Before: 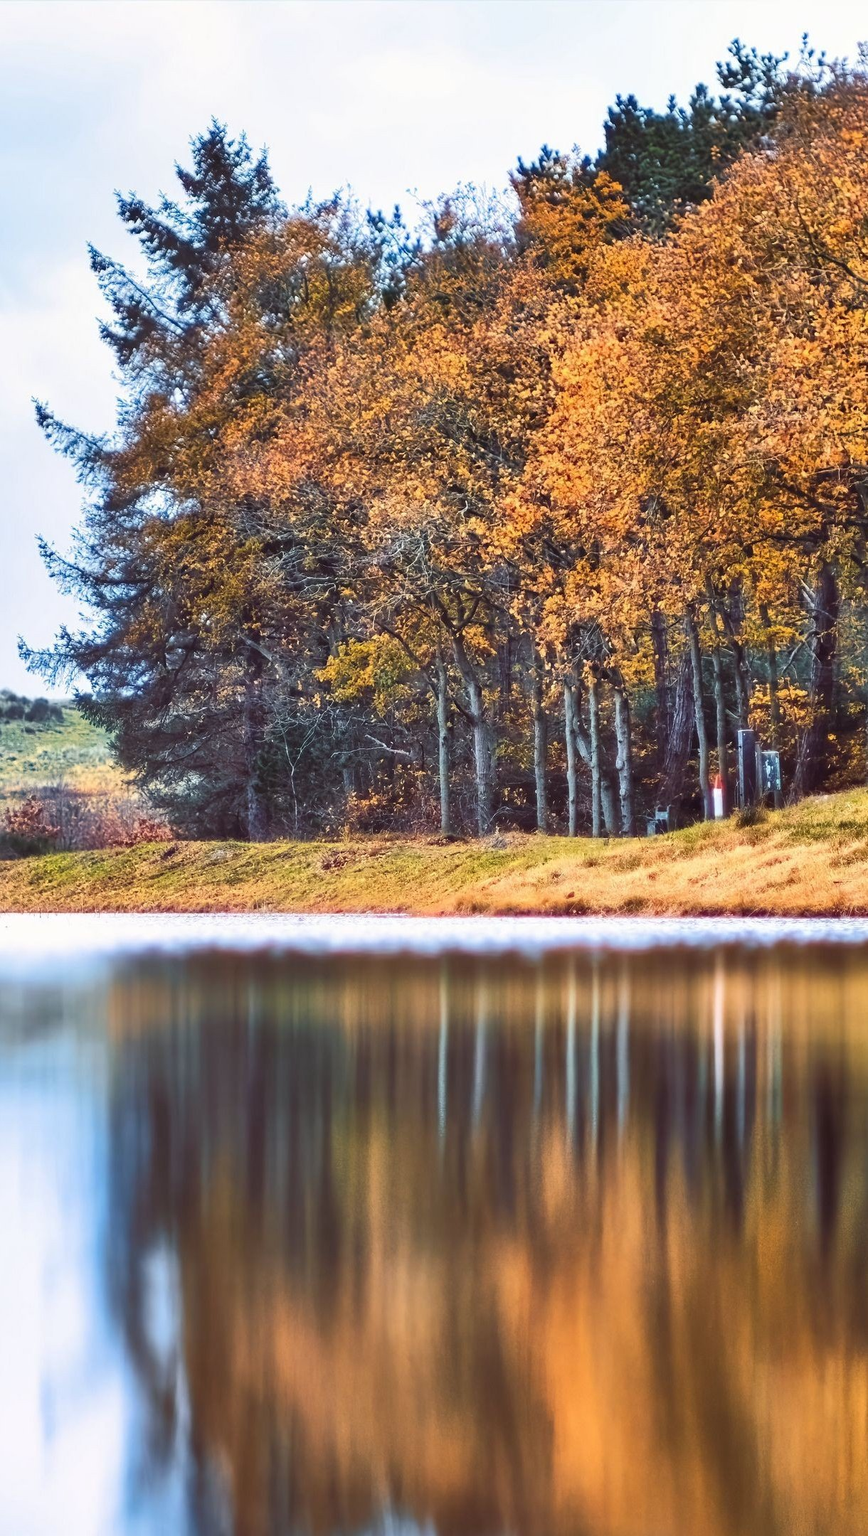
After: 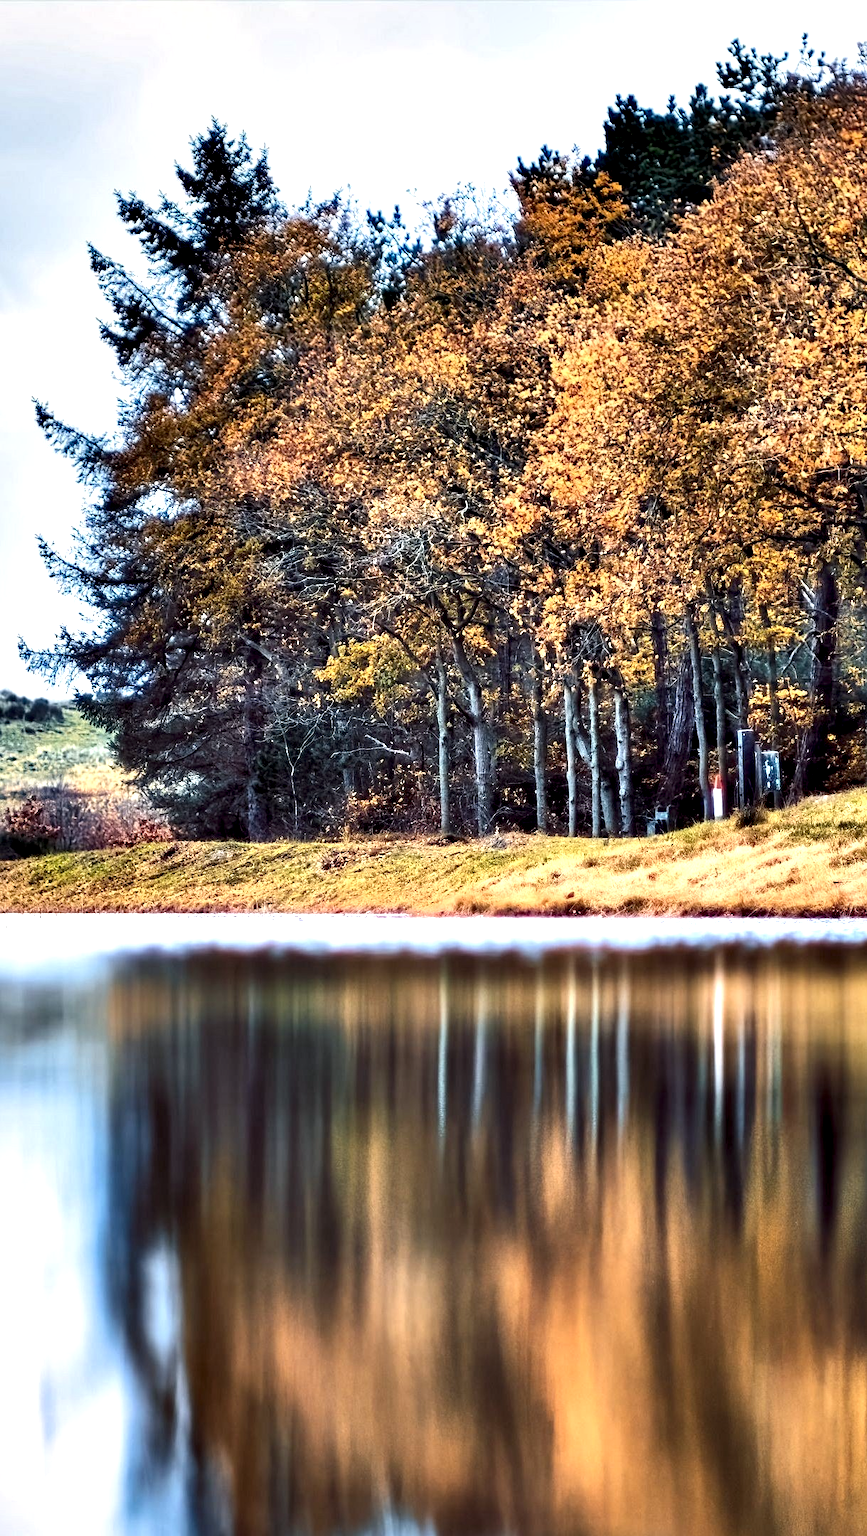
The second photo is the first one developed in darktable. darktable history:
contrast equalizer: octaves 7, y [[0.627 ×6], [0.563 ×6], [0 ×6], [0 ×6], [0 ×6]]
color contrast: green-magenta contrast 0.84, blue-yellow contrast 0.86
